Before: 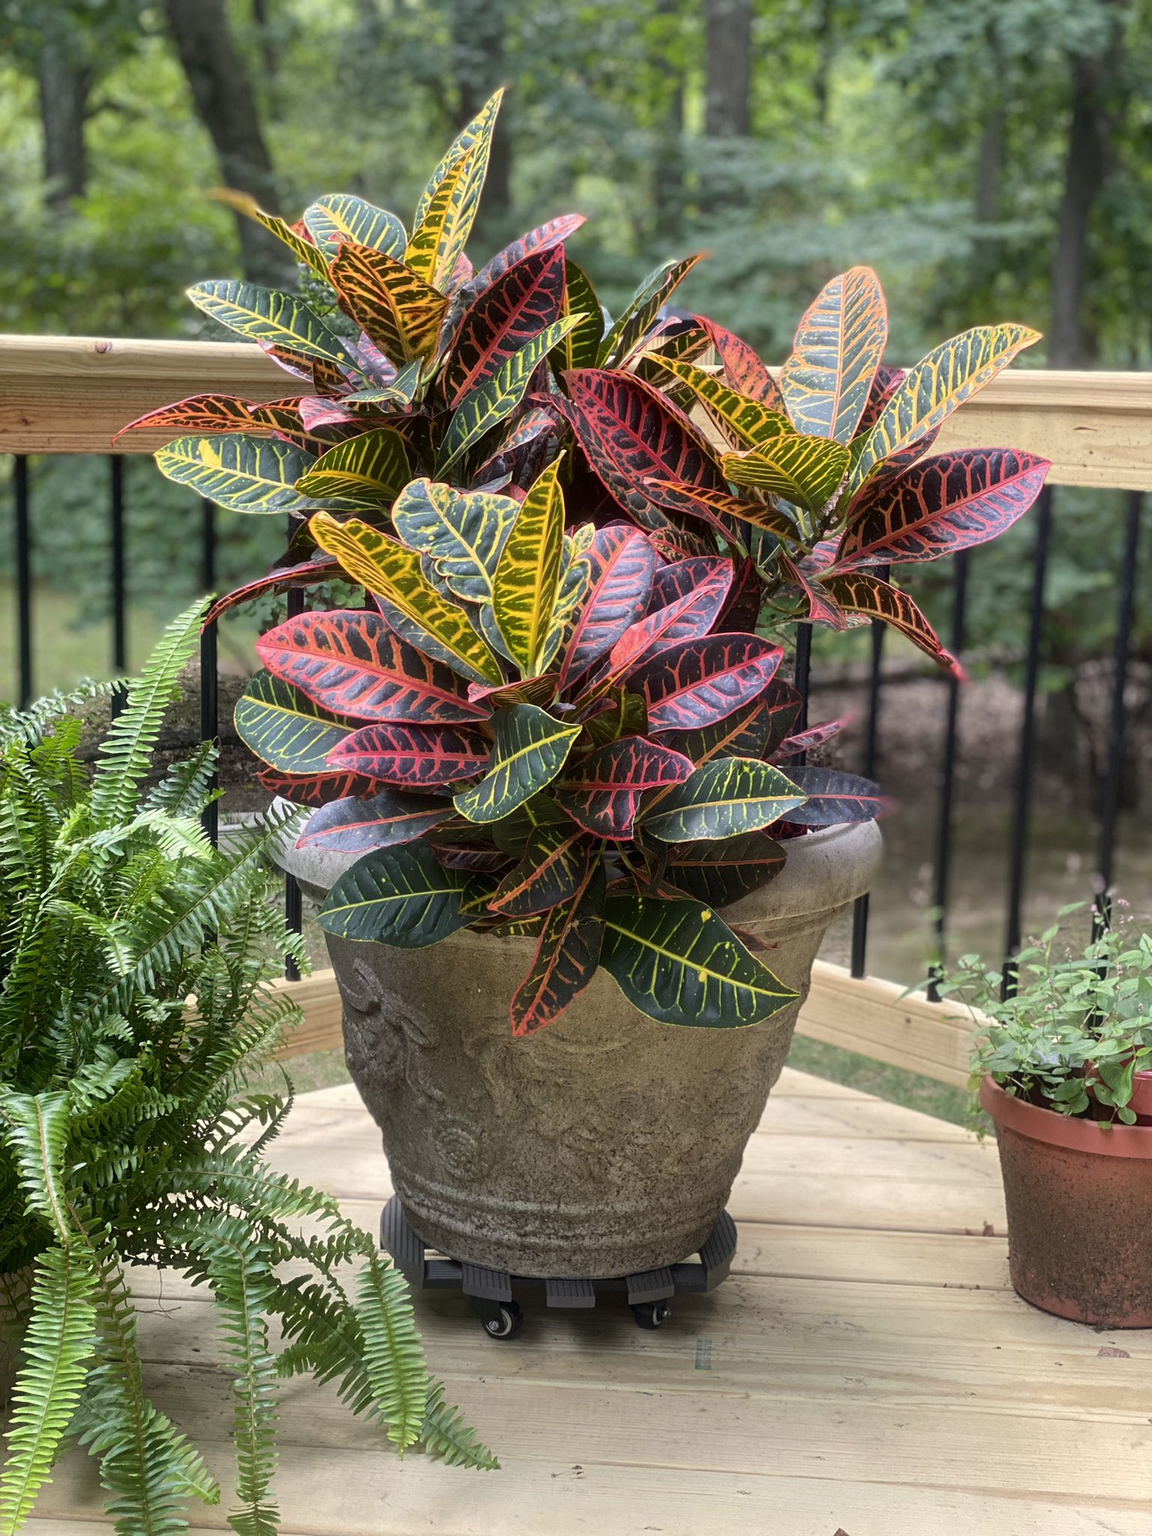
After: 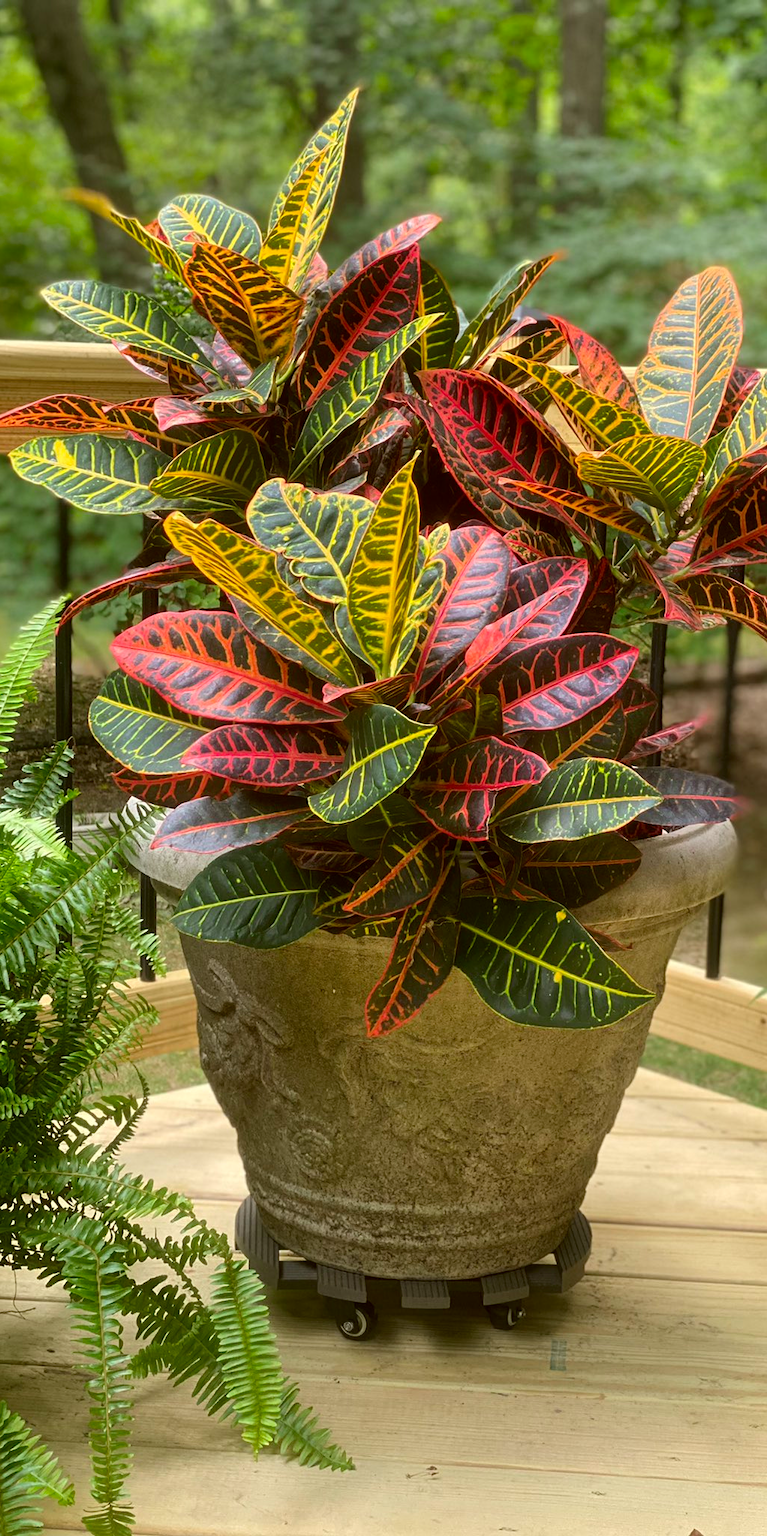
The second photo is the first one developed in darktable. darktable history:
color correction: highlights a* -1.43, highlights b* 10.12, shadows a* 0.395, shadows b* 19.35
crop and rotate: left 12.648%, right 20.685%
contrast brightness saturation: saturation 0.13
